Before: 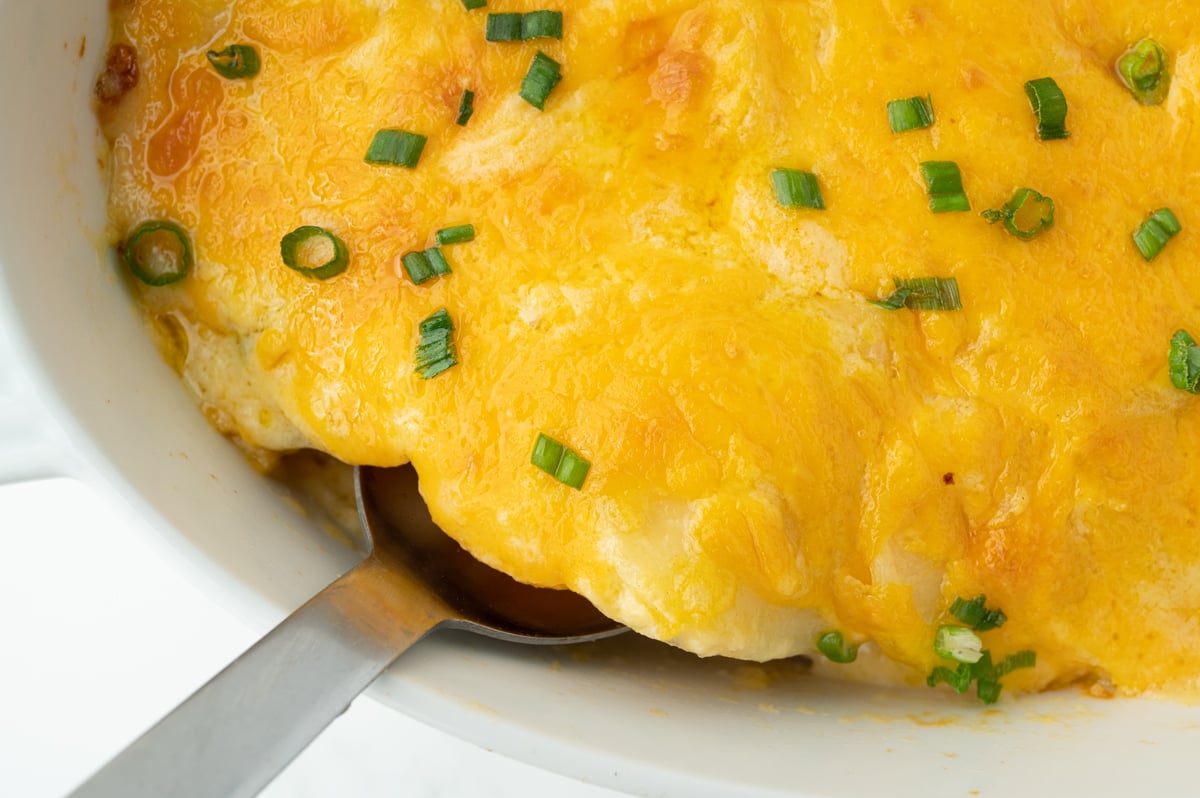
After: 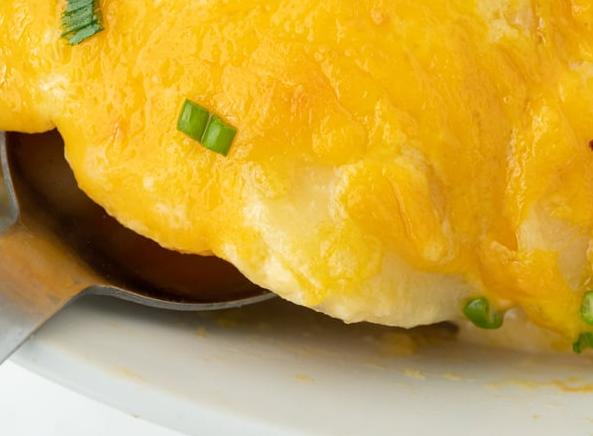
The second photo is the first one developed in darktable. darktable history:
crop: left 29.544%, top 41.865%, right 21.021%, bottom 3.475%
